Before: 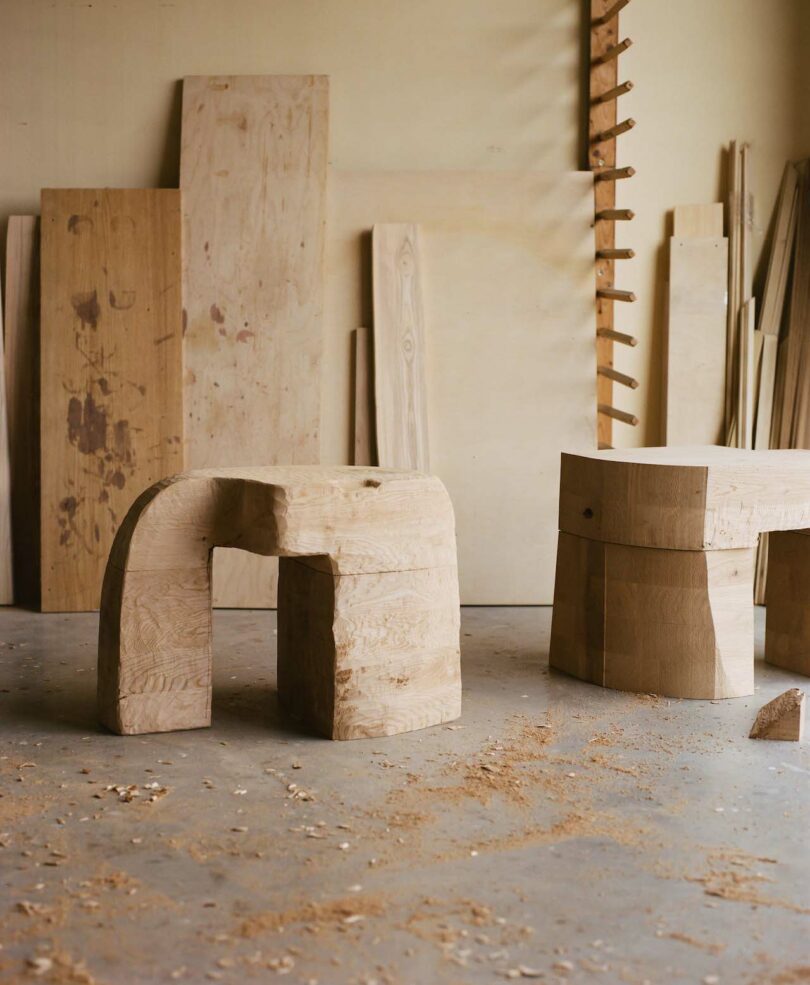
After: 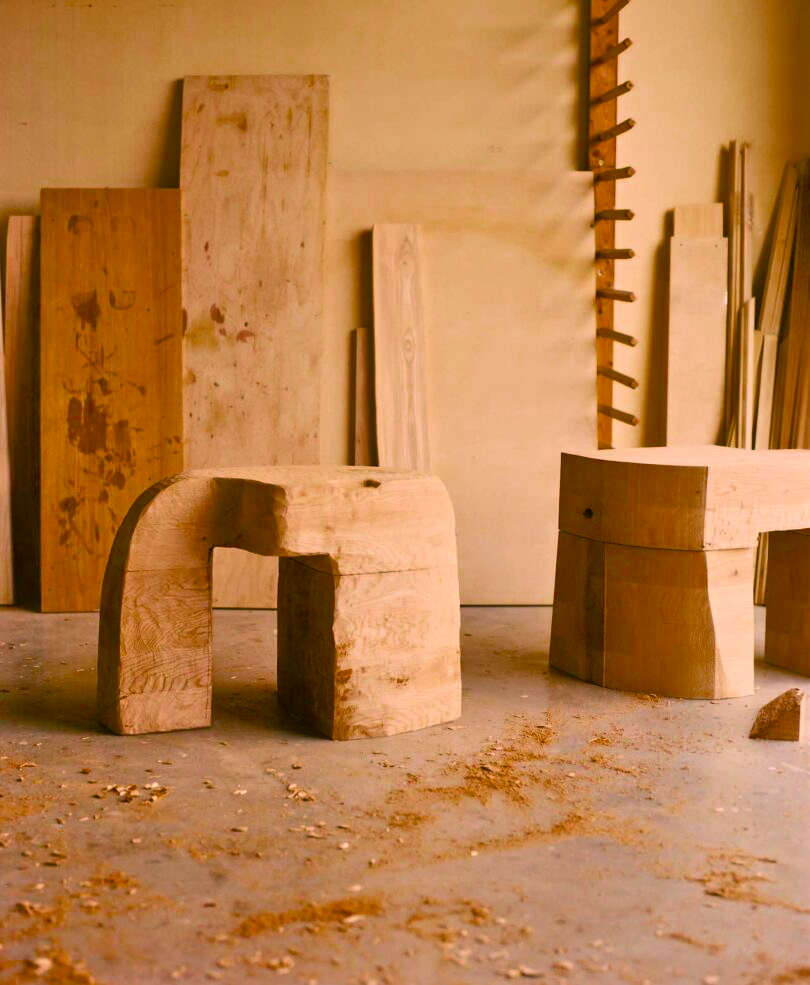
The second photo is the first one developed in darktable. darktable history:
tone equalizer: -7 EV 0.141 EV, -6 EV 0.631 EV, -5 EV 1.15 EV, -4 EV 1.35 EV, -3 EV 1.13 EV, -2 EV 0.6 EV, -1 EV 0.152 EV
color balance rgb: perceptual saturation grading › global saturation 28.883%, perceptual saturation grading › mid-tones 11.992%, perceptual saturation grading › shadows 9.476%, global vibrance 16.421%, saturation formula JzAzBz (2021)
color correction: highlights a* 17.56, highlights b* 18.6
